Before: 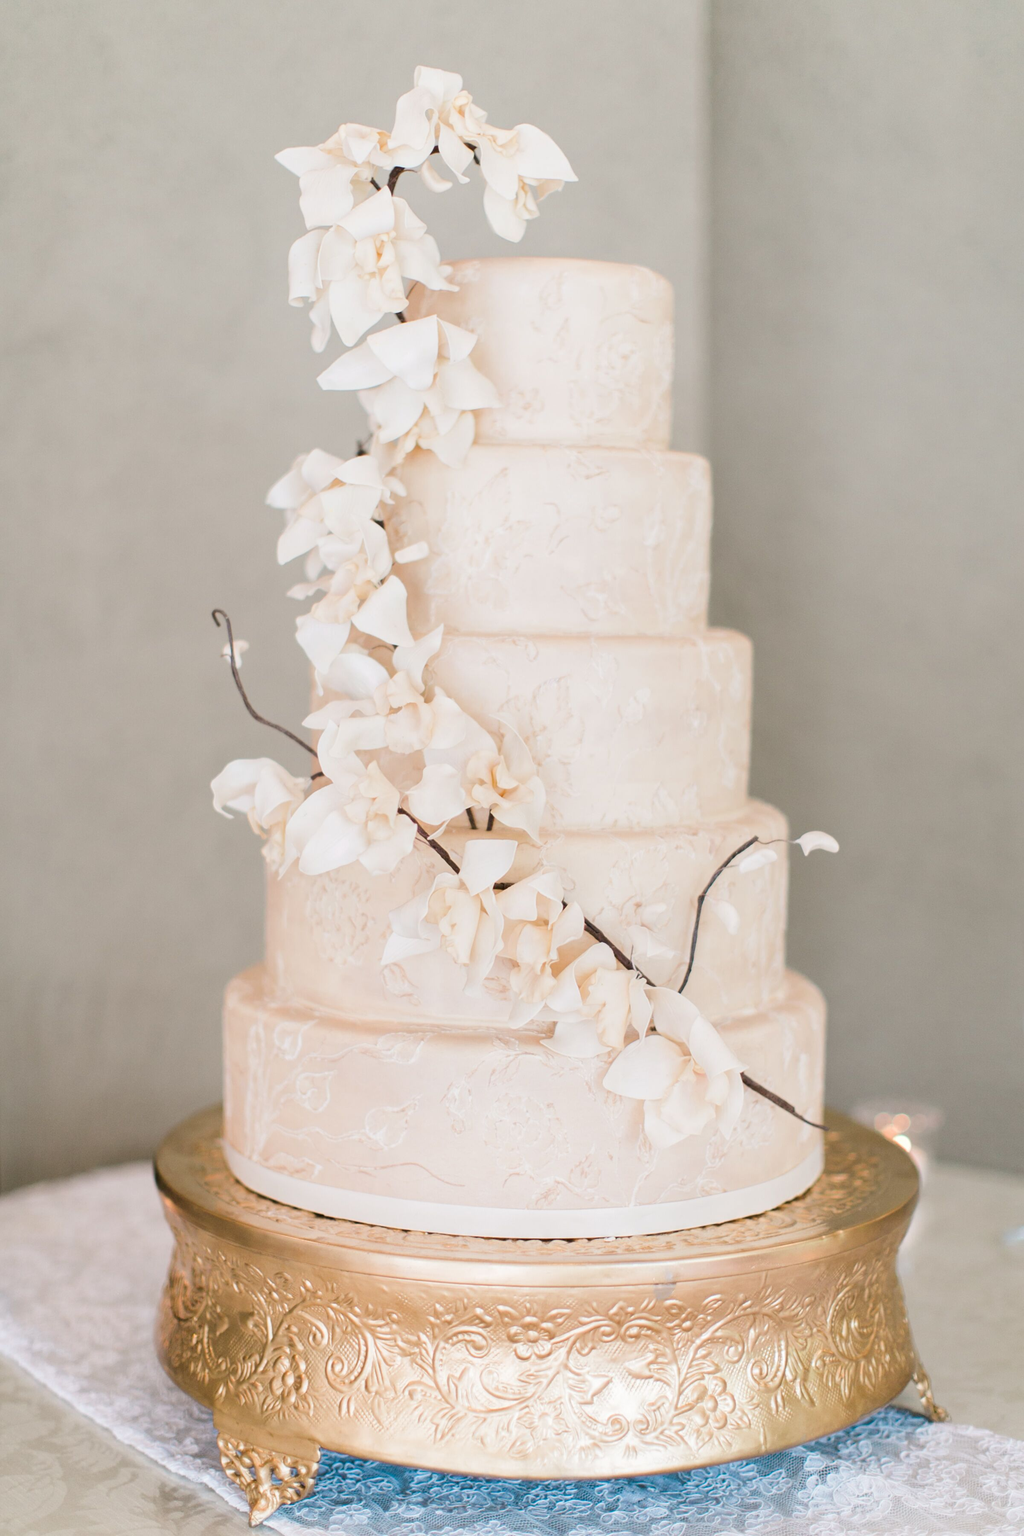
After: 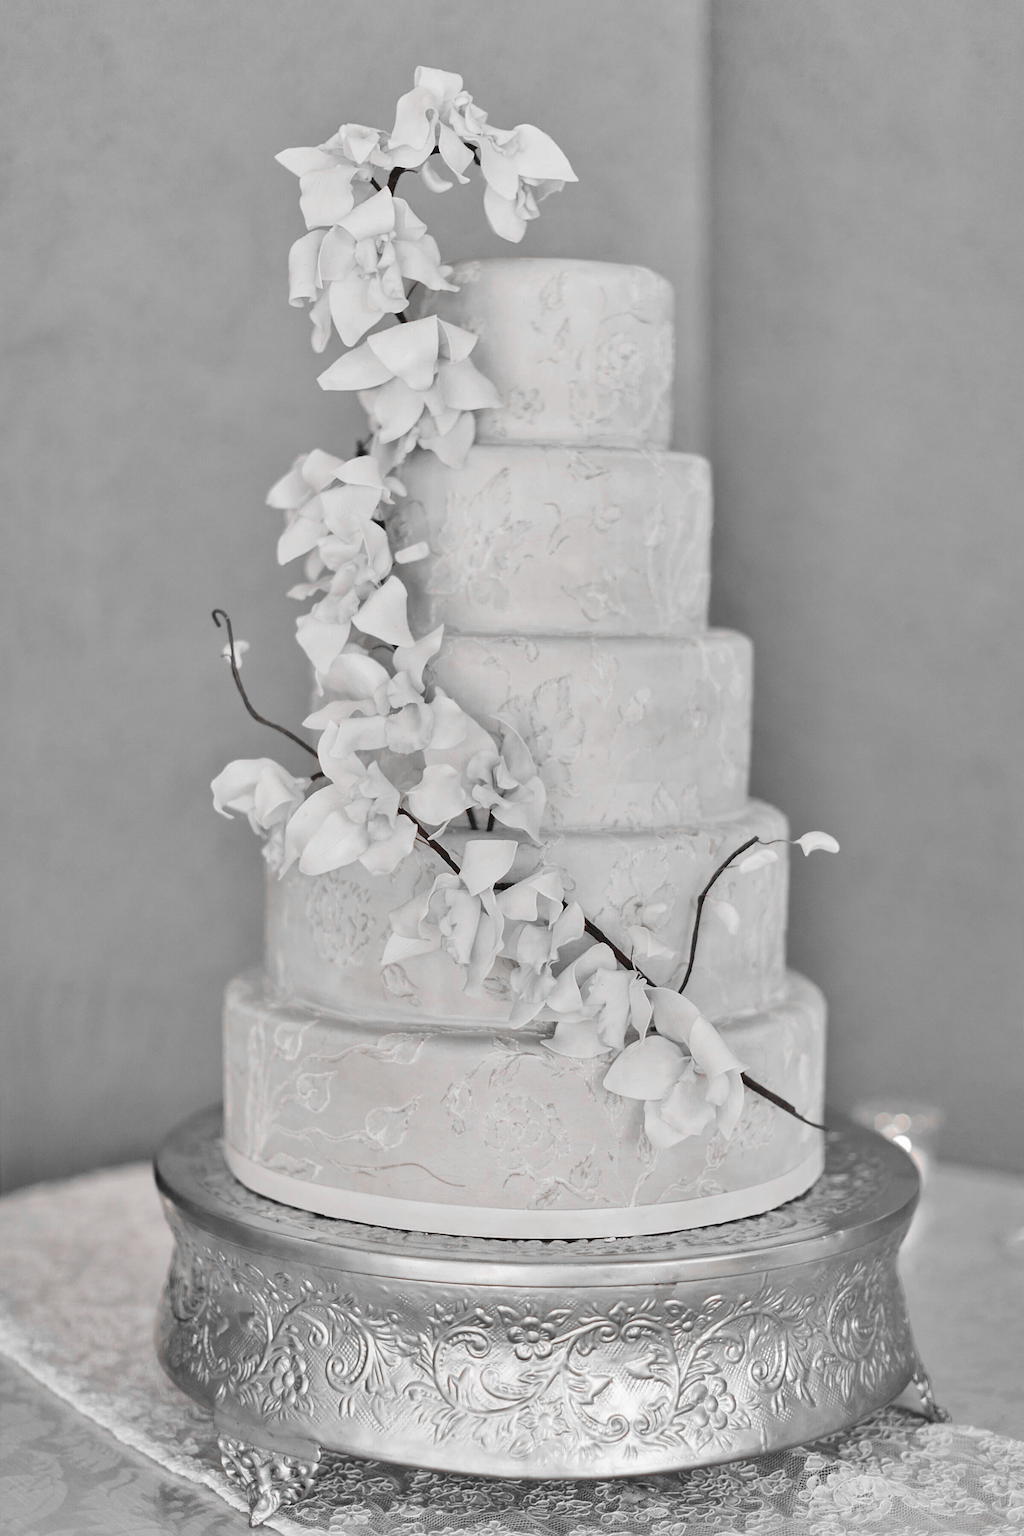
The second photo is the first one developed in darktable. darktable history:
color zones: curves: ch1 [(0, 0.006) (0.094, 0.285) (0.171, 0.001) (0.429, 0.001) (0.571, 0.003) (0.714, 0.004) (0.857, 0.004) (1, 0.006)]
shadows and highlights: radius 108.52, shadows 23.73, highlights -59.32, low approximation 0.01, soften with gaussian
sharpen: radius 1.864, amount 0.398, threshold 1.271
